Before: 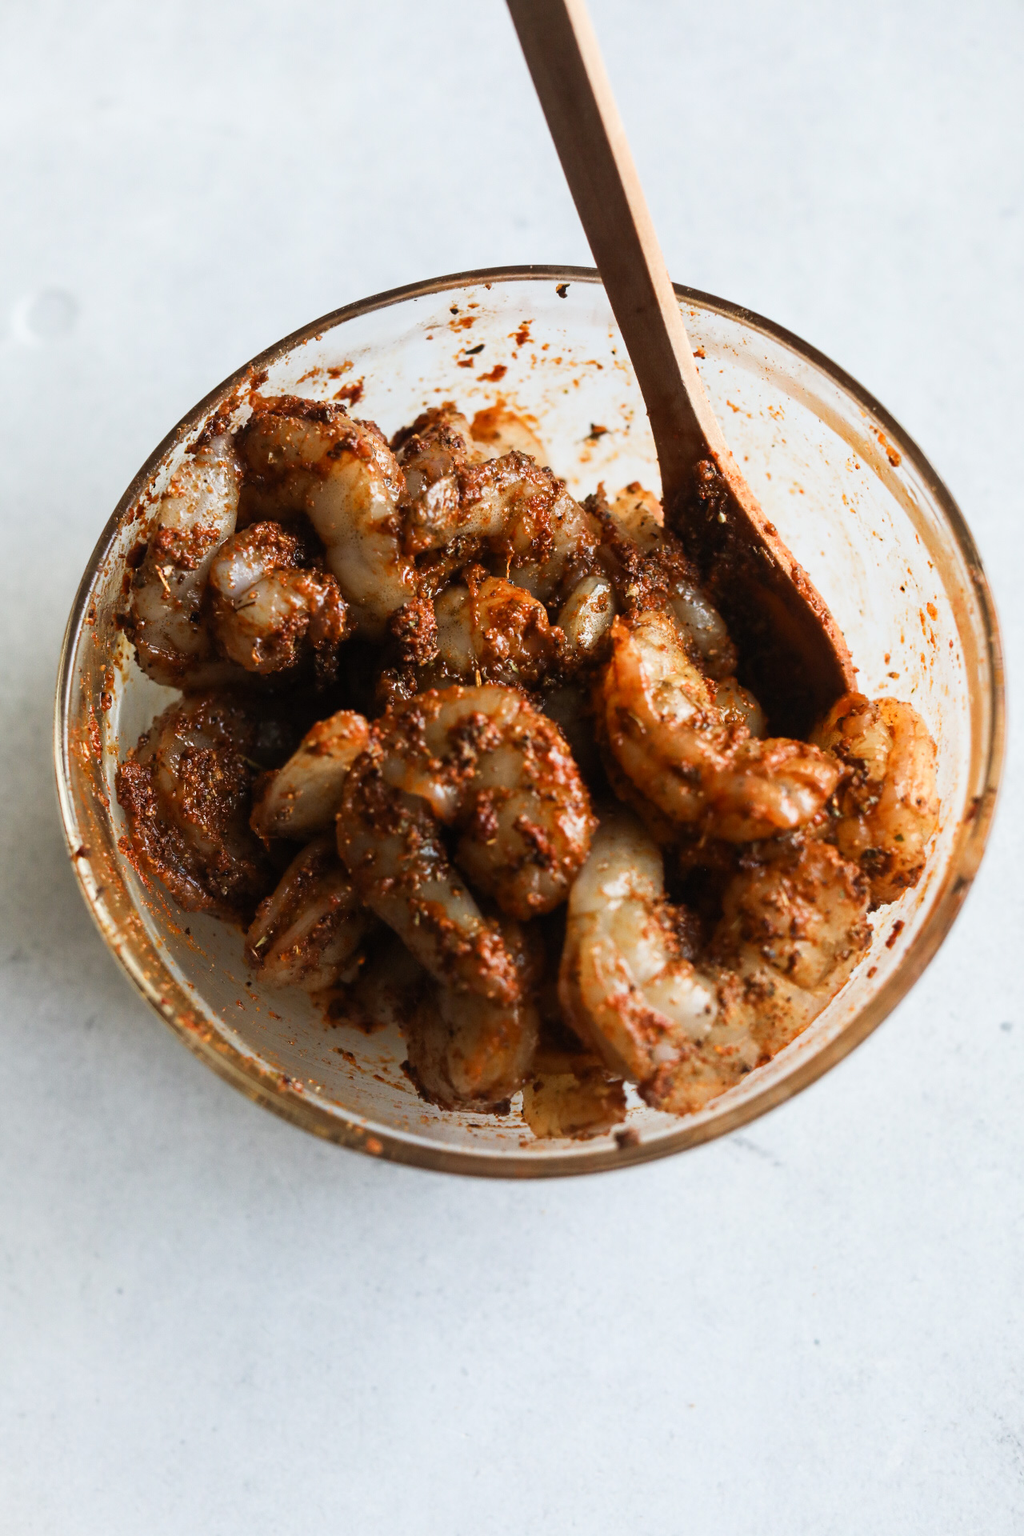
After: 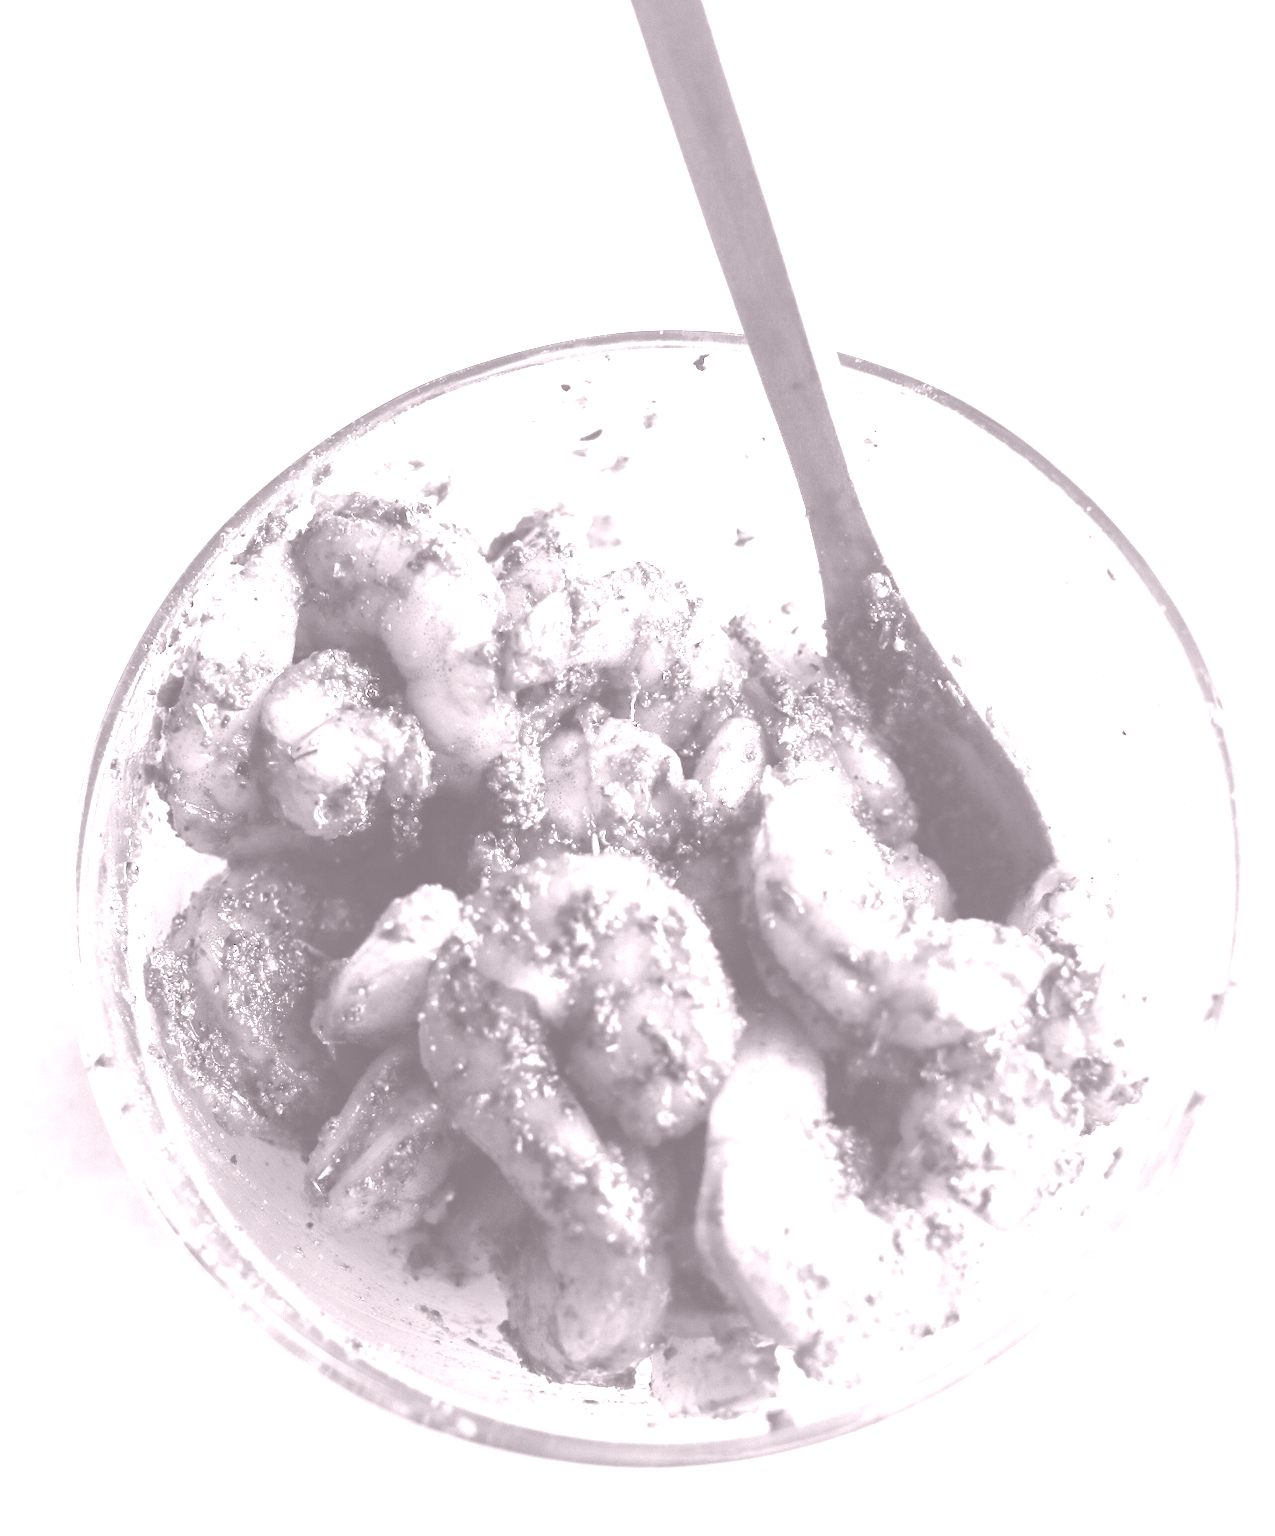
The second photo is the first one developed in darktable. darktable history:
colorize: hue 25.2°, saturation 83%, source mix 82%, lightness 79%, version 1
crop: bottom 19.644%
color correction: highlights a* -5.3, highlights b* 9.8, shadows a* 9.8, shadows b* 24.26
exposure: exposure 0.574 EV, compensate highlight preservation false
